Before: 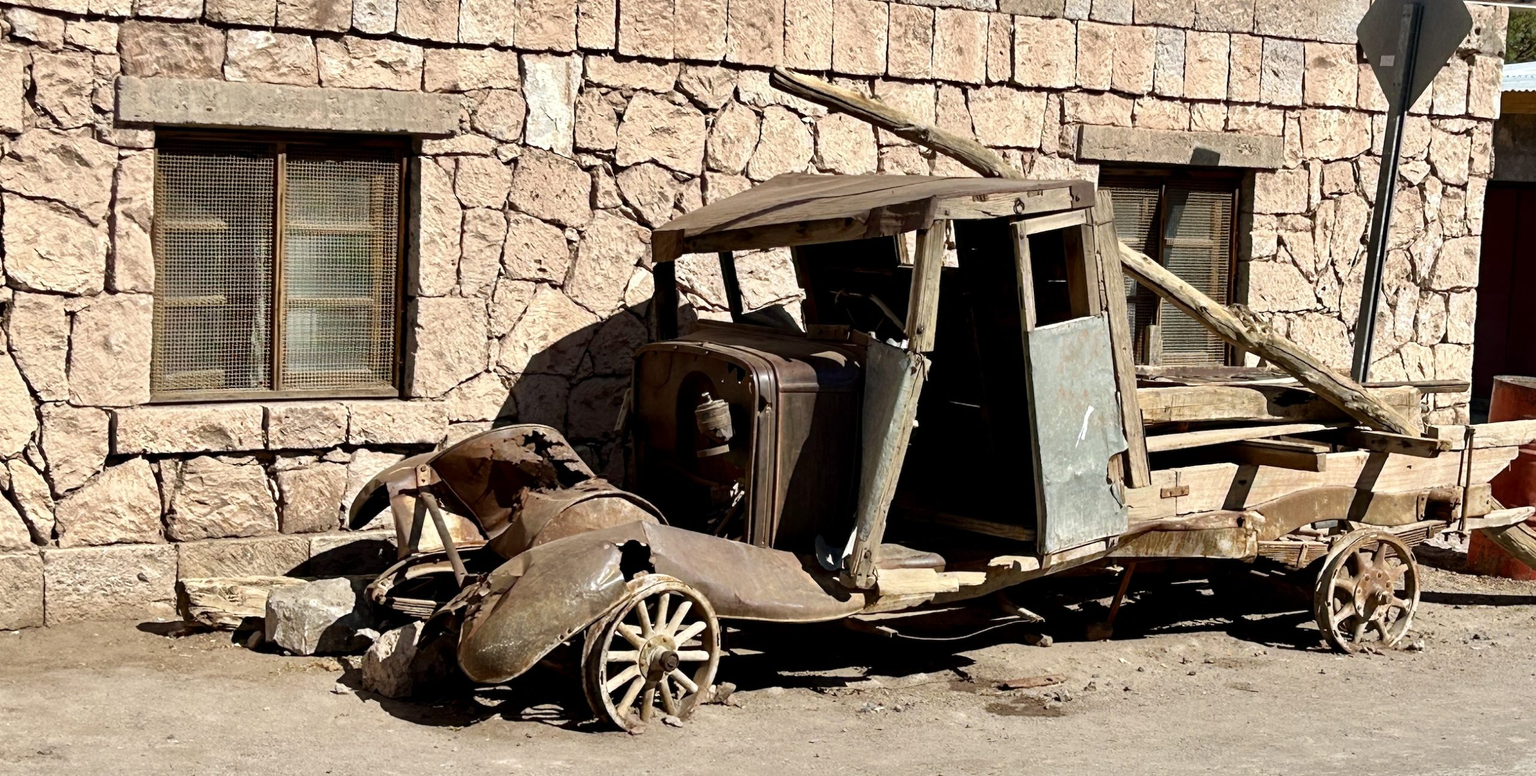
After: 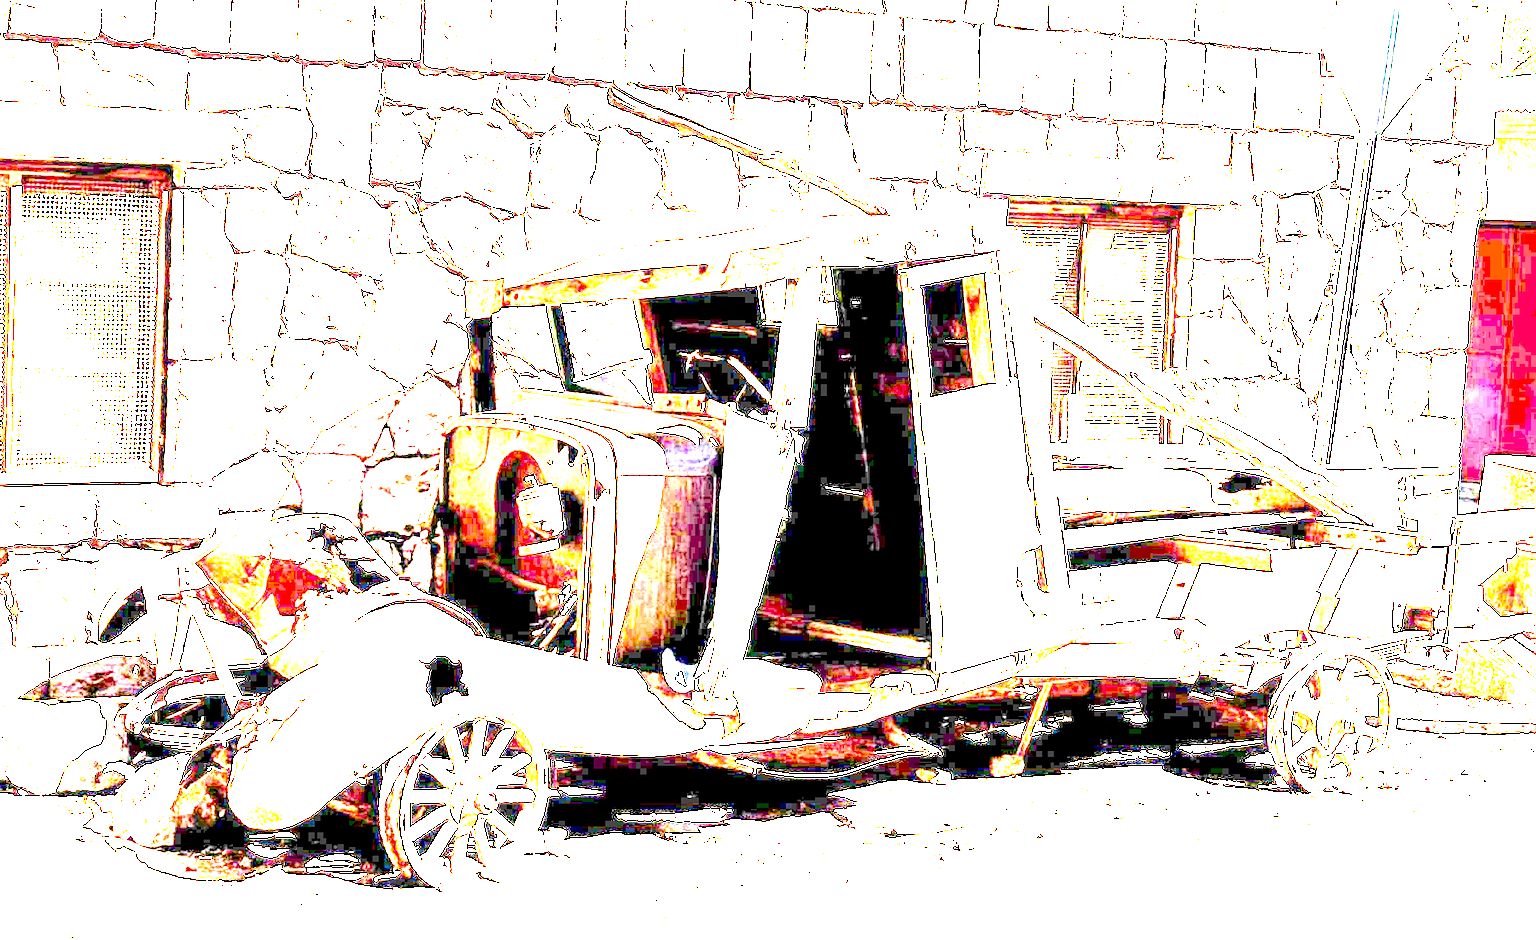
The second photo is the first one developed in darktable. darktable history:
exposure: exposure 7.914 EV, compensate exposure bias true, compensate highlight preservation false
sharpen: amount 0.212
crop: left 17.519%, bottom 0.036%
tone equalizer: -8 EV -0.72 EV, -7 EV -0.667 EV, -6 EV -0.621 EV, -5 EV -0.406 EV, -3 EV 0.385 EV, -2 EV 0.6 EV, -1 EV 0.696 EV, +0 EV 0.752 EV, edges refinement/feathering 500, mask exposure compensation -1.57 EV, preserve details no
